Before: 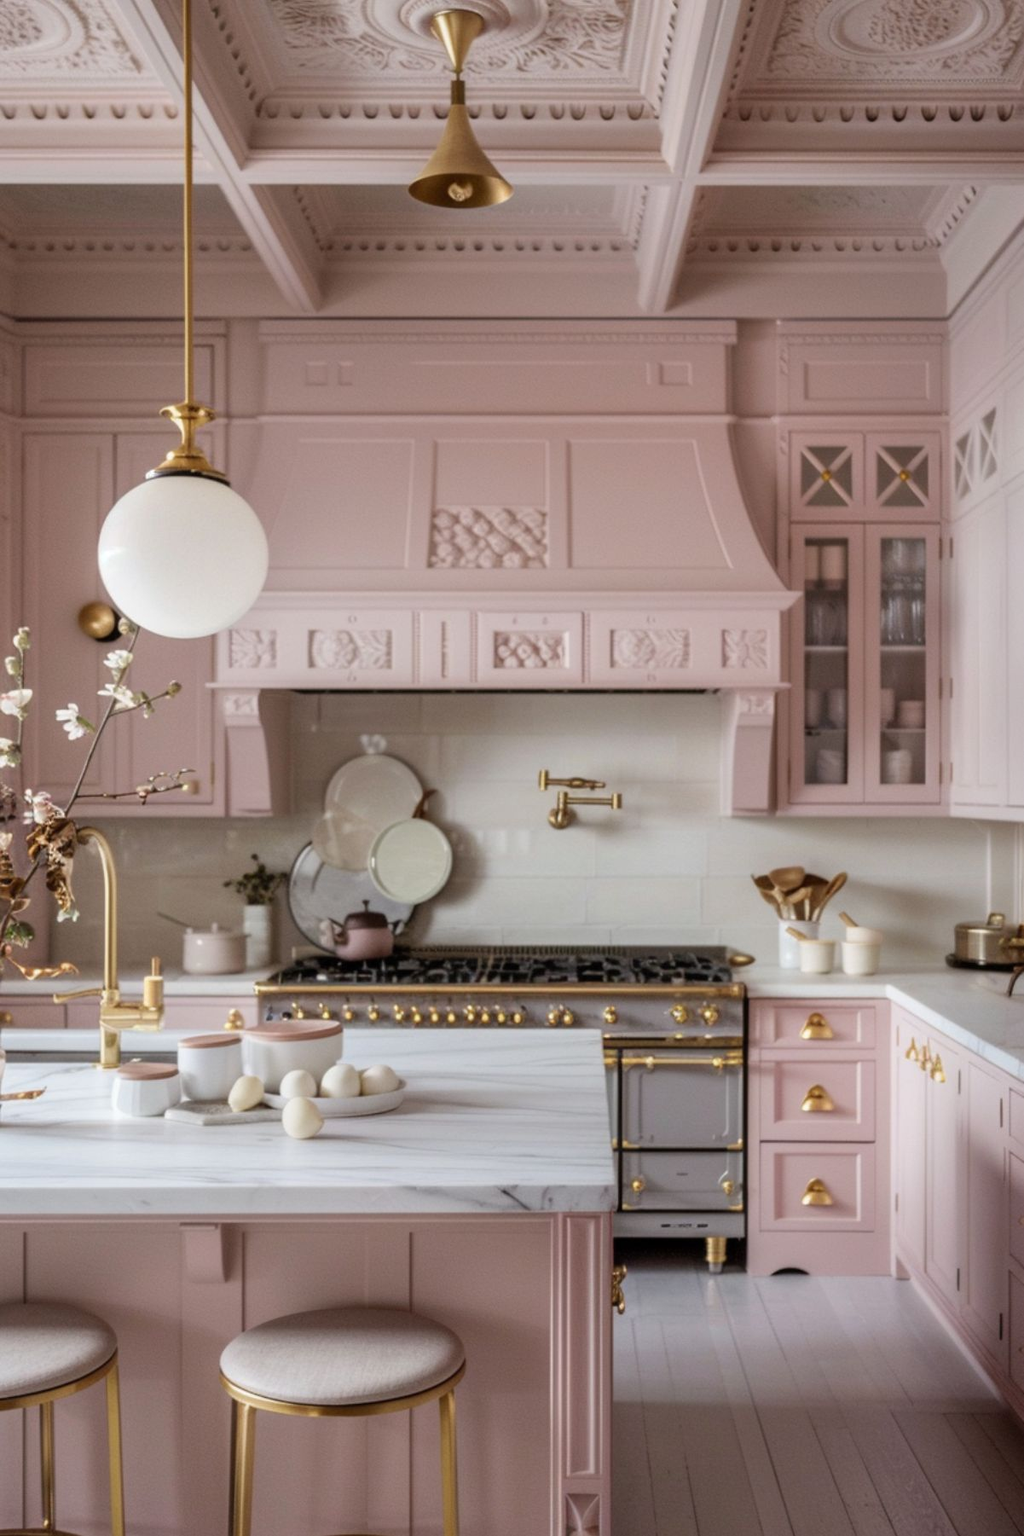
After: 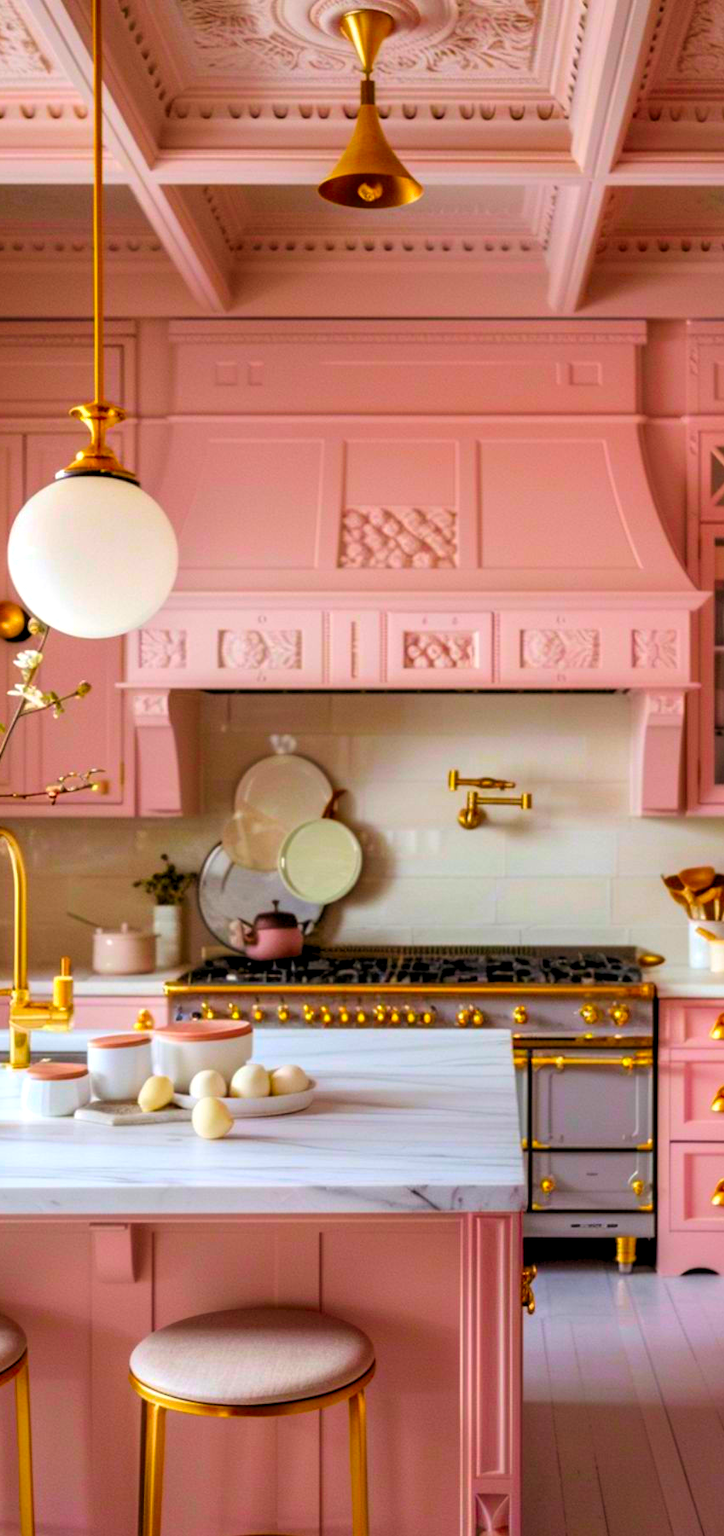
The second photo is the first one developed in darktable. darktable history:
crop and rotate: left 8.959%, right 20.308%
levels: levels [0.062, 0.494, 0.925]
color correction: highlights b* 0.038, saturation 2.96
